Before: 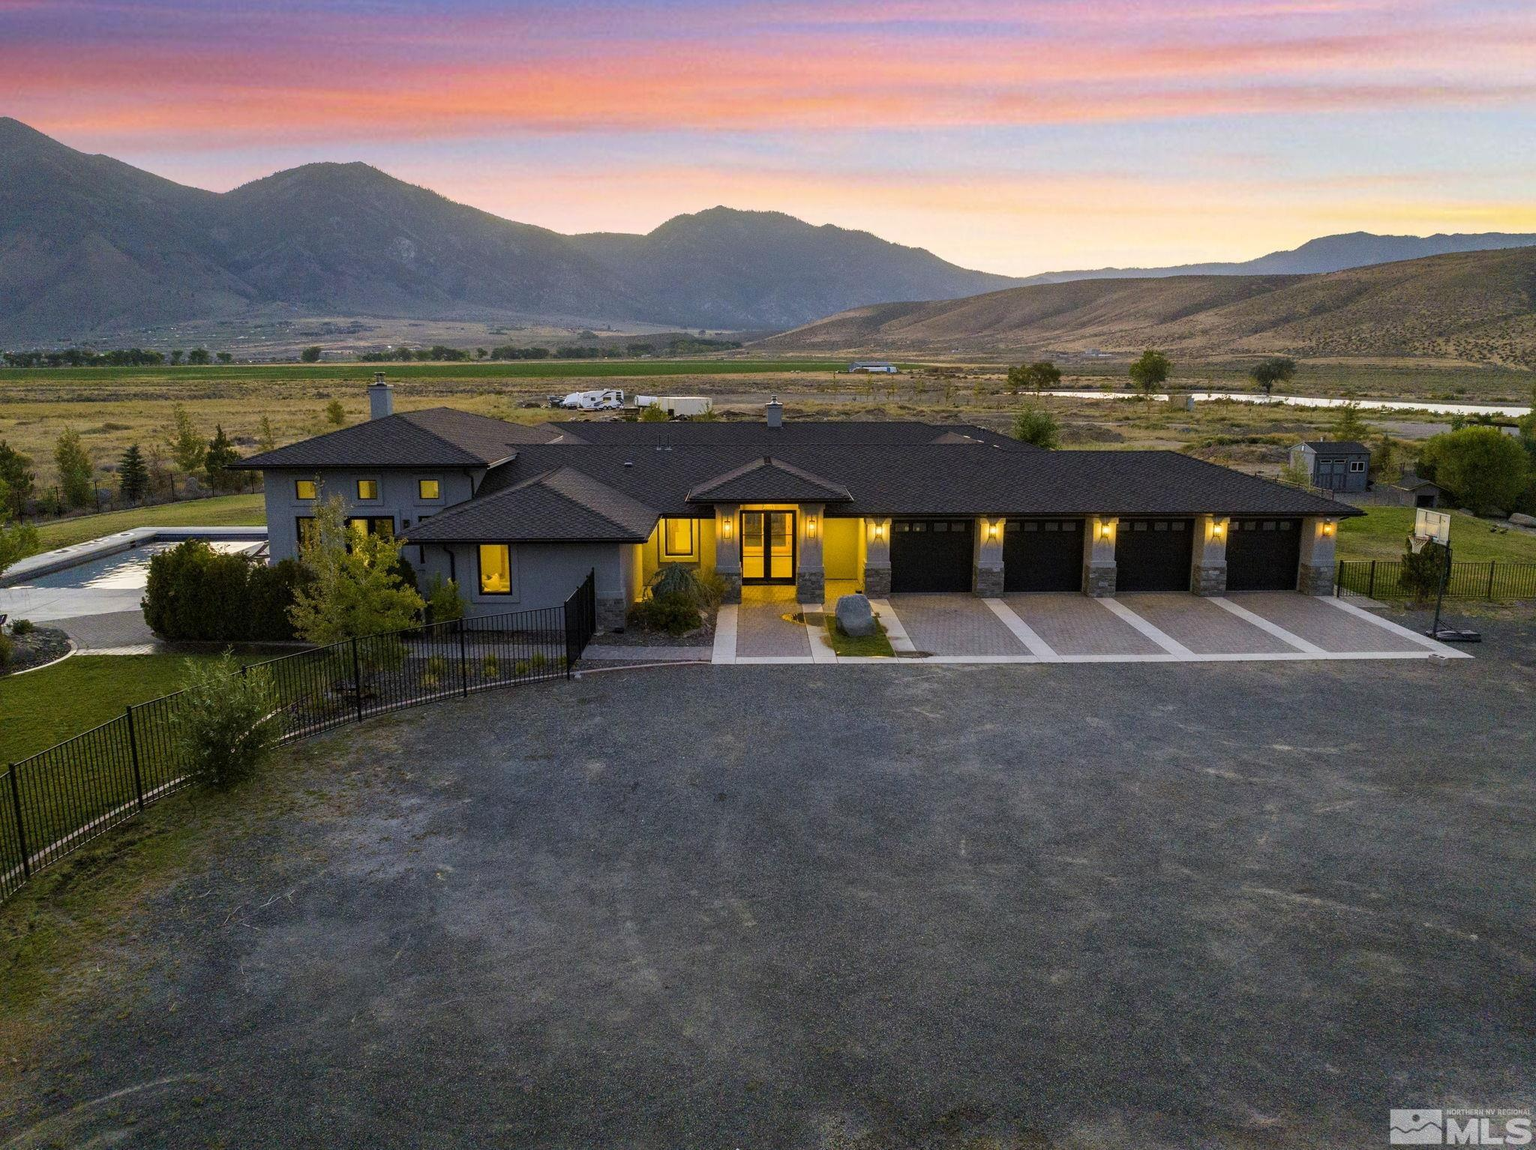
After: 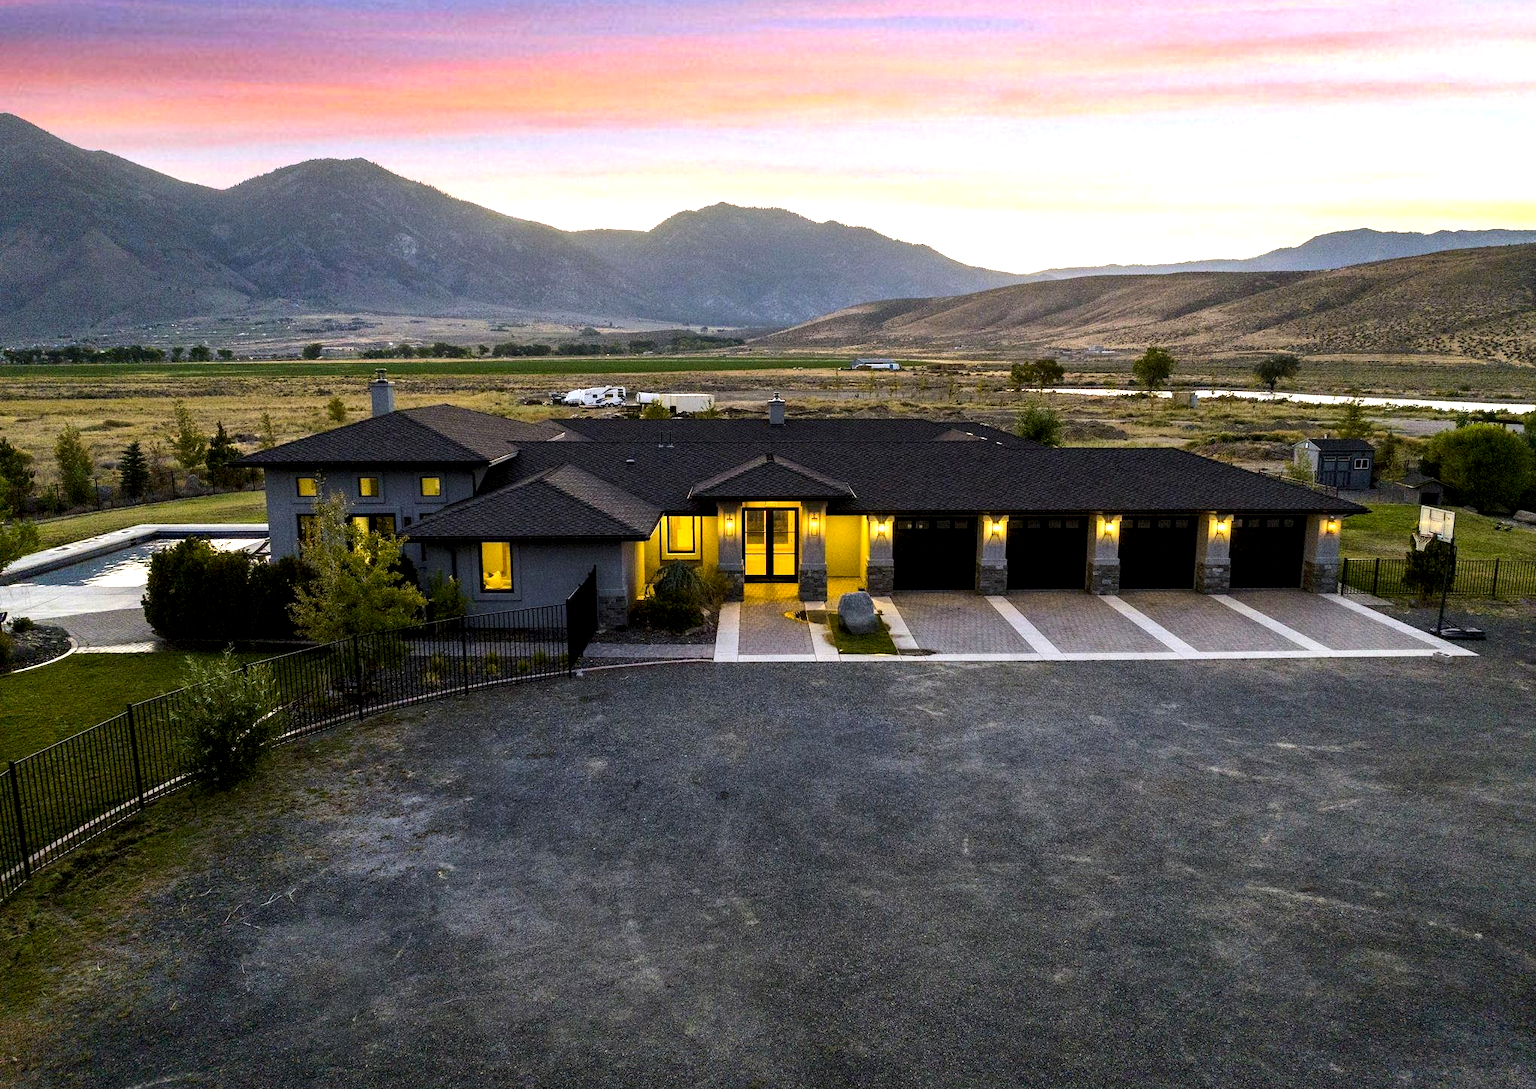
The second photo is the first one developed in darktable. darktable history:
crop: top 0.448%, right 0.264%, bottom 5.045%
exposure: black level correction 0.009, exposure 0.119 EV, compensate highlight preservation false
tone equalizer: -8 EV -0.75 EV, -7 EV -0.7 EV, -6 EV -0.6 EV, -5 EV -0.4 EV, -3 EV 0.4 EV, -2 EV 0.6 EV, -1 EV 0.7 EV, +0 EV 0.75 EV, edges refinement/feathering 500, mask exposure compensation -1.57 EV, preserve details no
